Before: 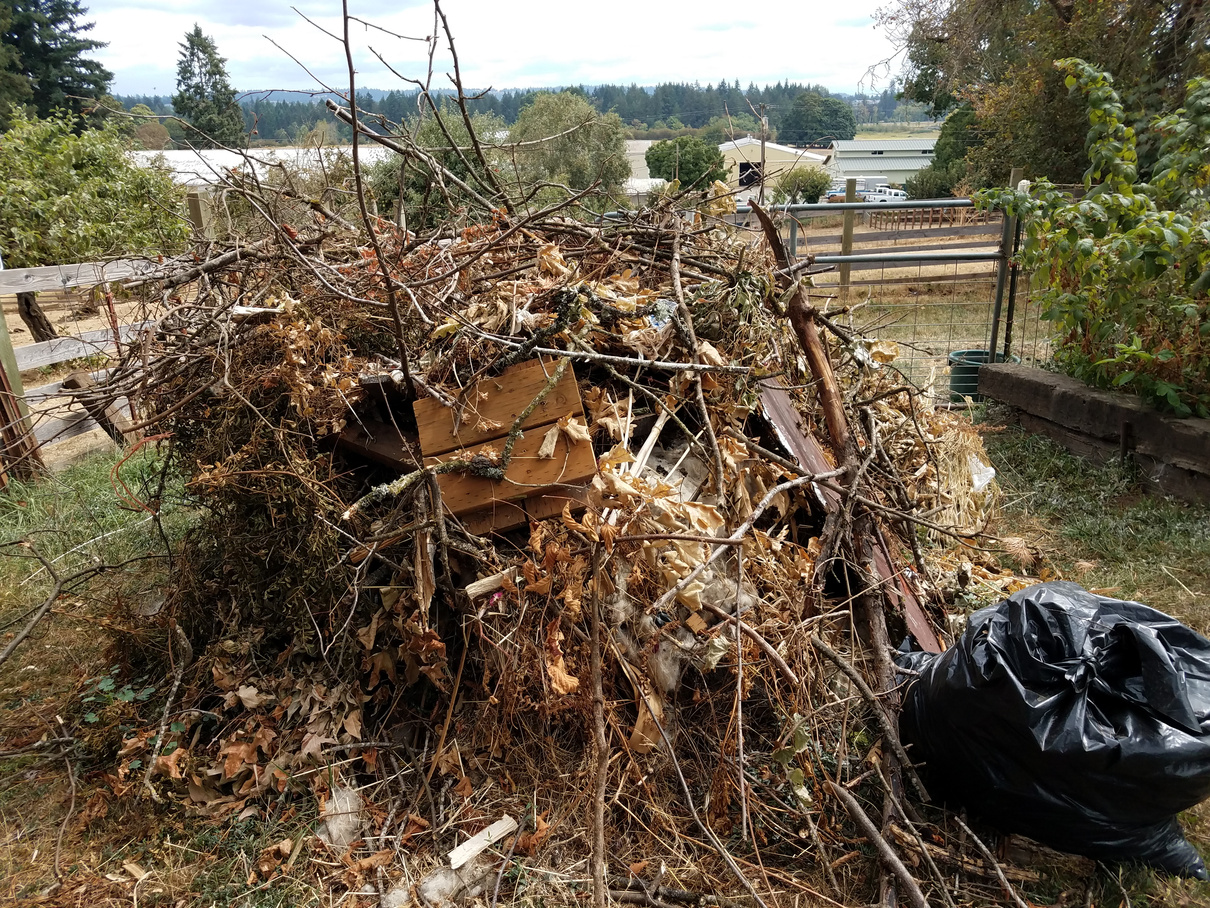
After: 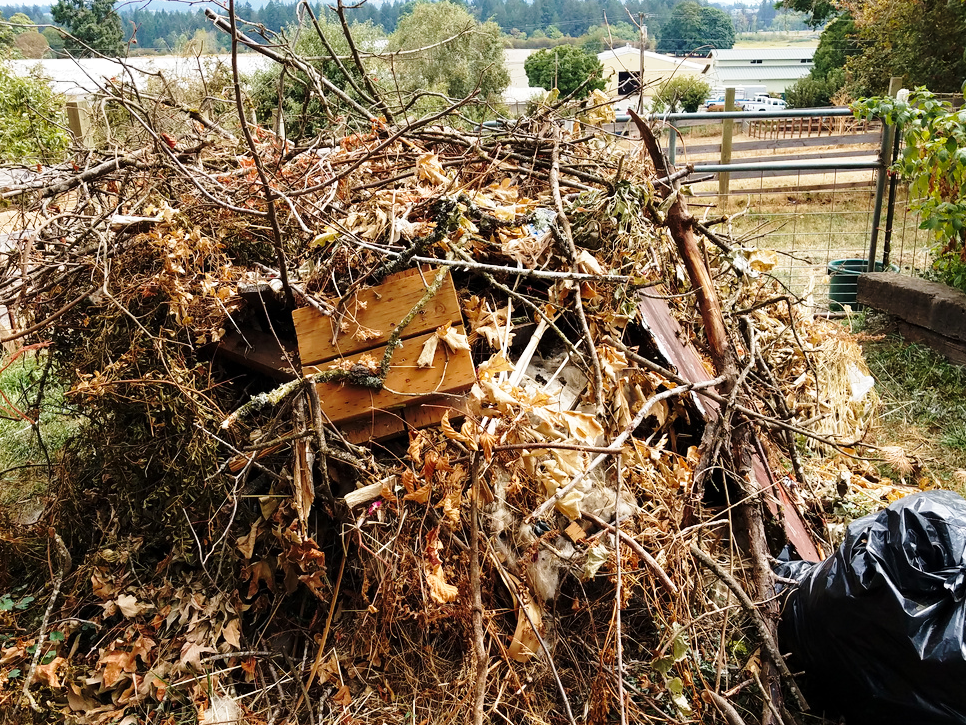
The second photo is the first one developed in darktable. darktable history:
base curve: curves: ch0 [(0, 0) (0.028, 0.03) (0.121, 0.232) (0.46, 0.748) (0.859, 0.968) (1, 1)], preserve colors none
crop and rotate: left 10.071%, top 10.071%, right 10.02%, bottom 10.02%
velvia: strength 17%
